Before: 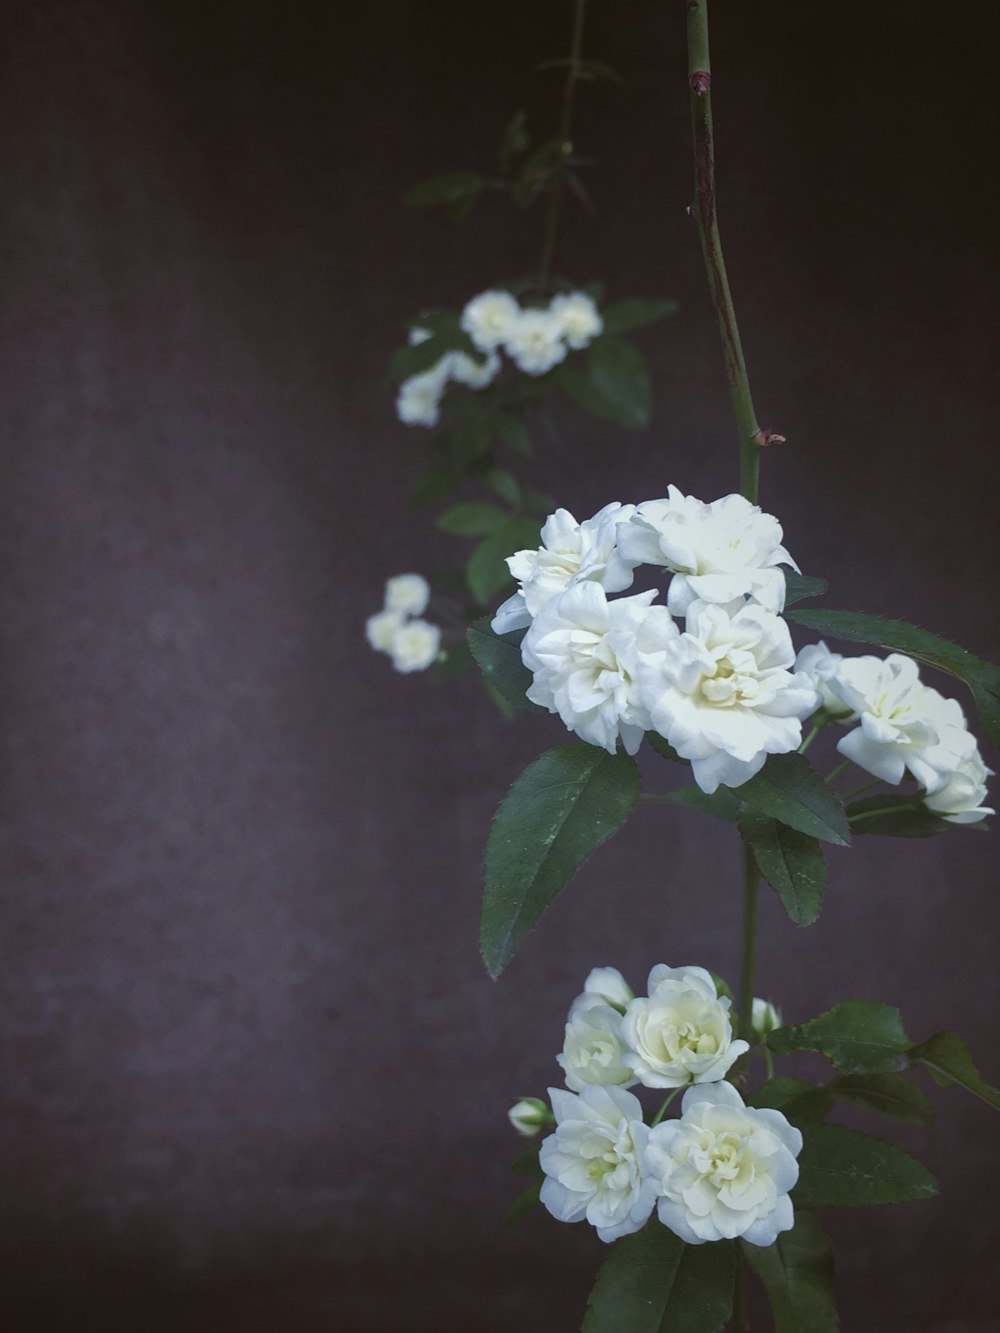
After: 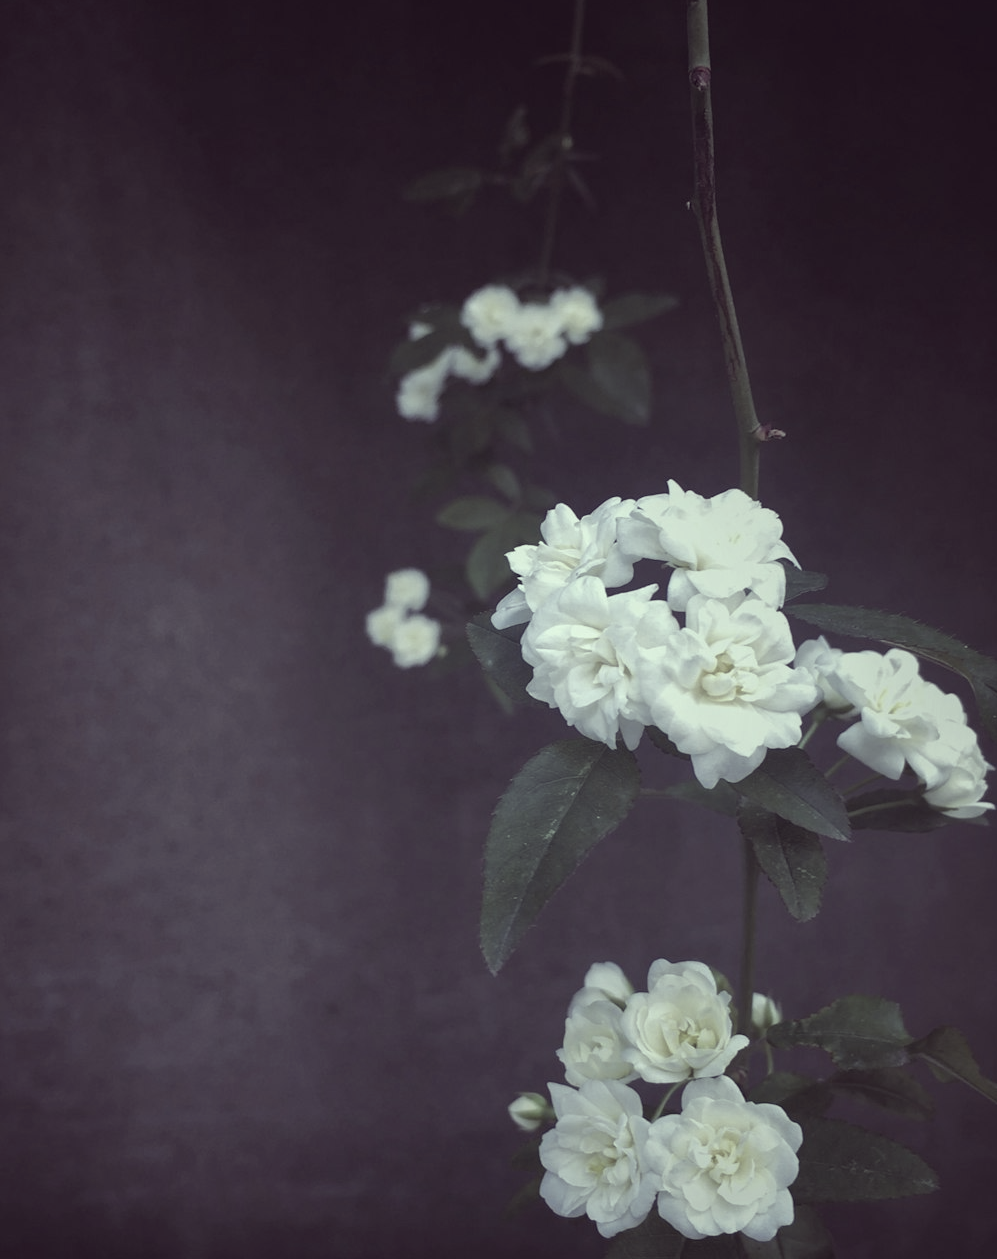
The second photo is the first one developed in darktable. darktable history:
crop: top 0.448%, right 0.264%, bottom 5.045%
color correction: highlights a* -20.17, highlights b* 20.27, shadows a* 20.03, shadows b* -20.46, saturation 0.43
